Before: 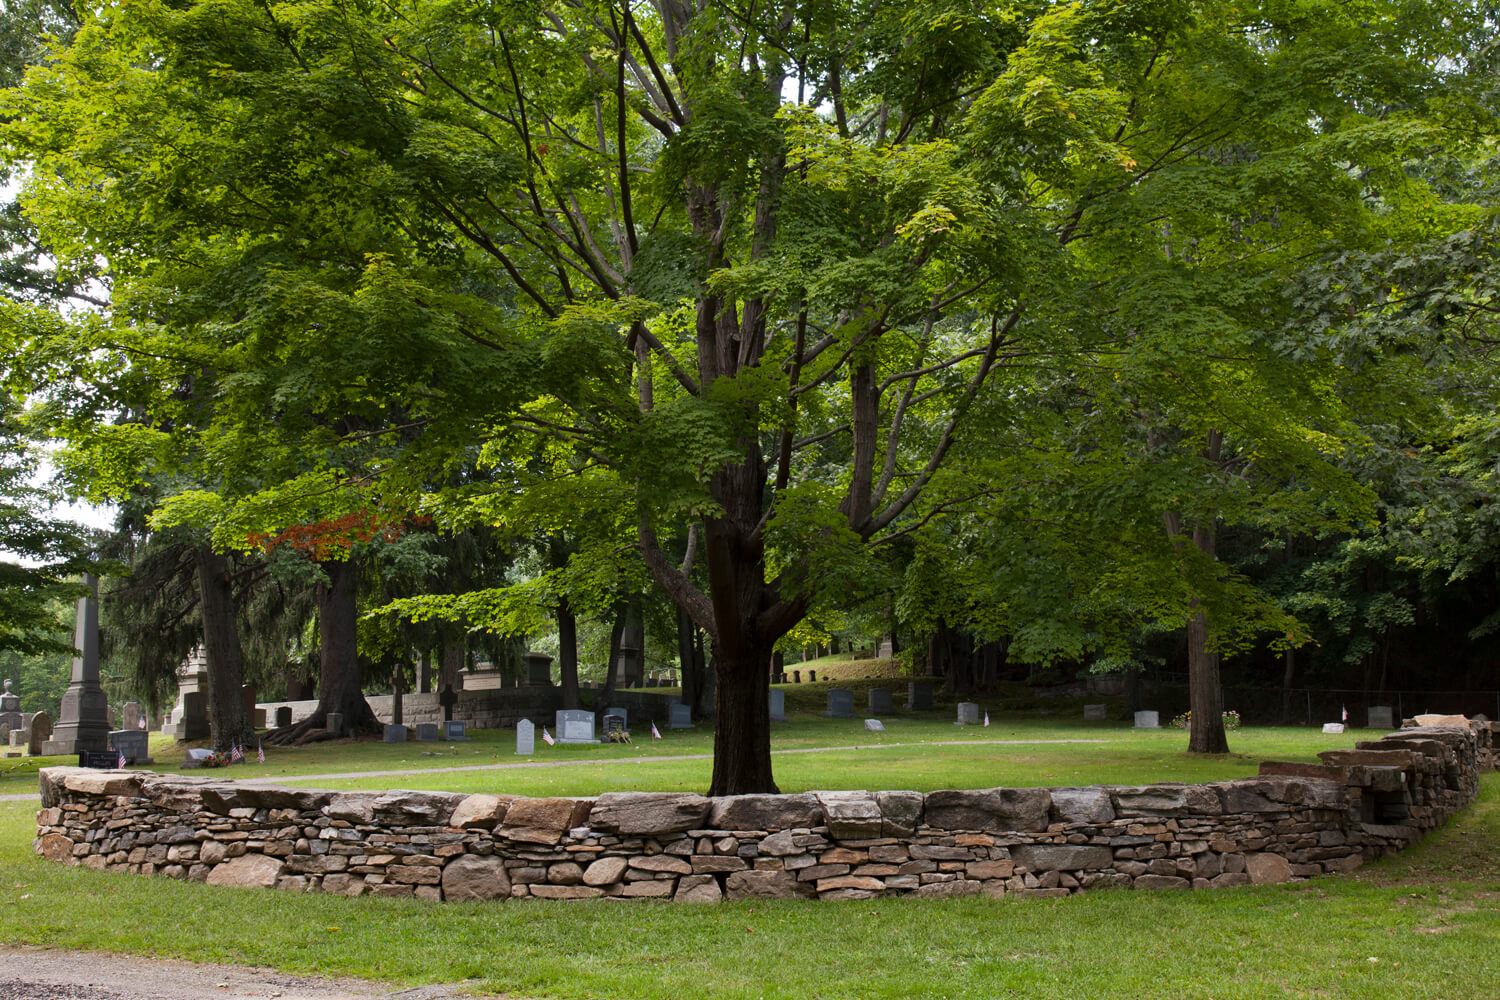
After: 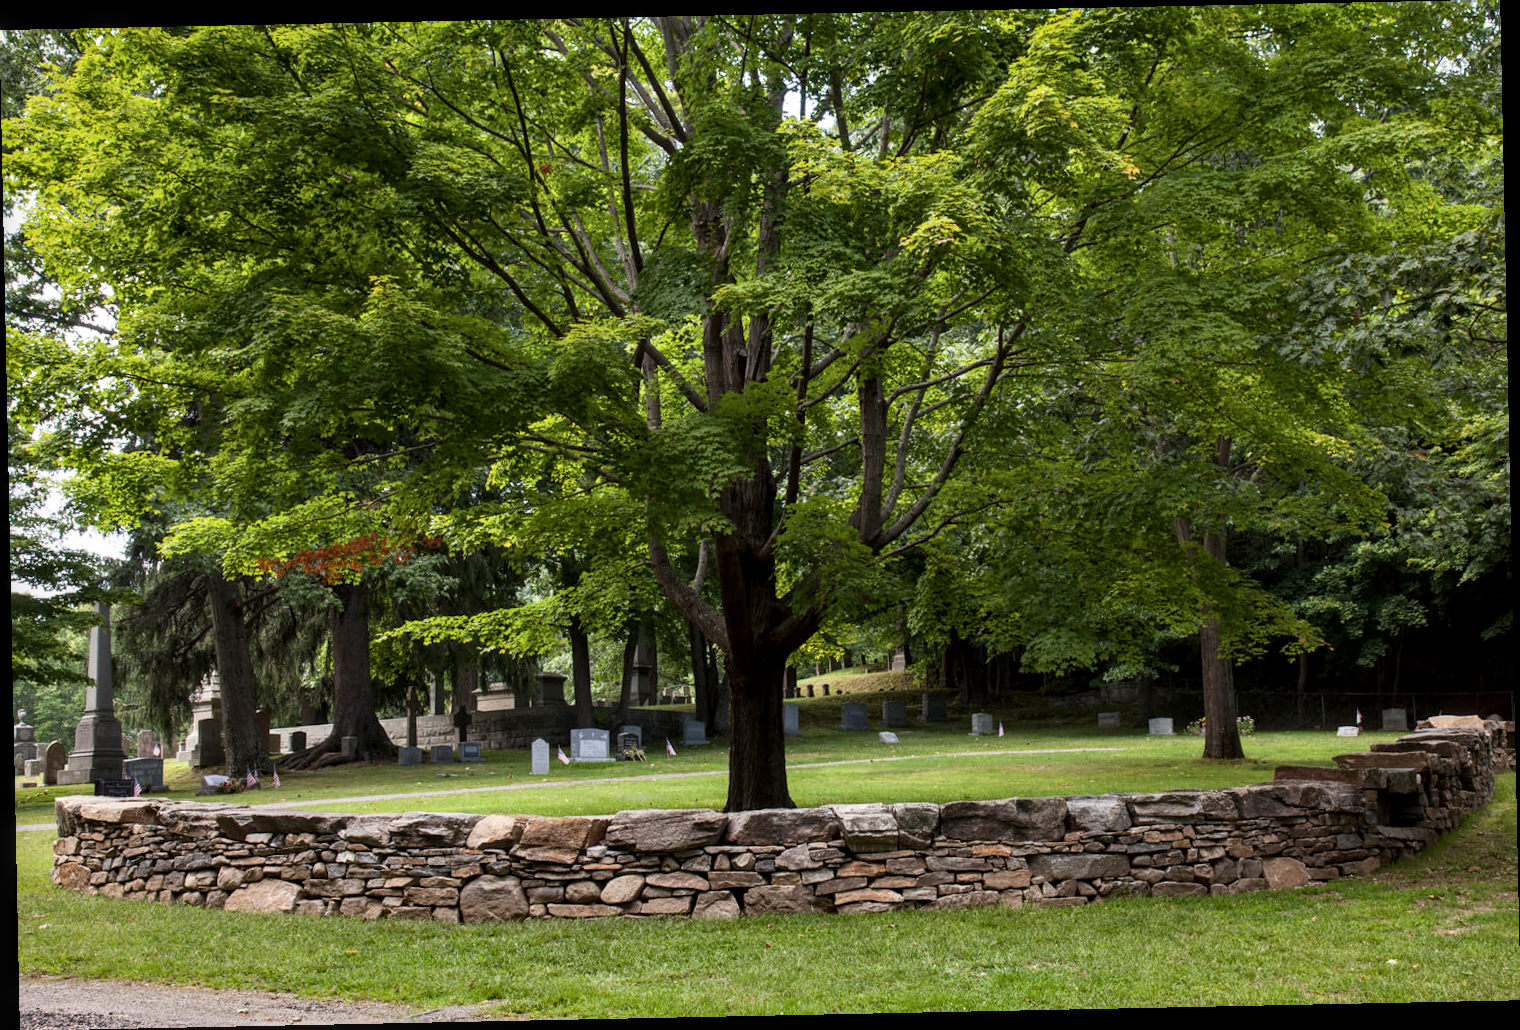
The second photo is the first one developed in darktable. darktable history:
rotate and perspective: rotation -1.17°, automatic cropping off
local contrast: detail 130%
contrast brightness saturation: contrast 0.15, brightness 0.05
